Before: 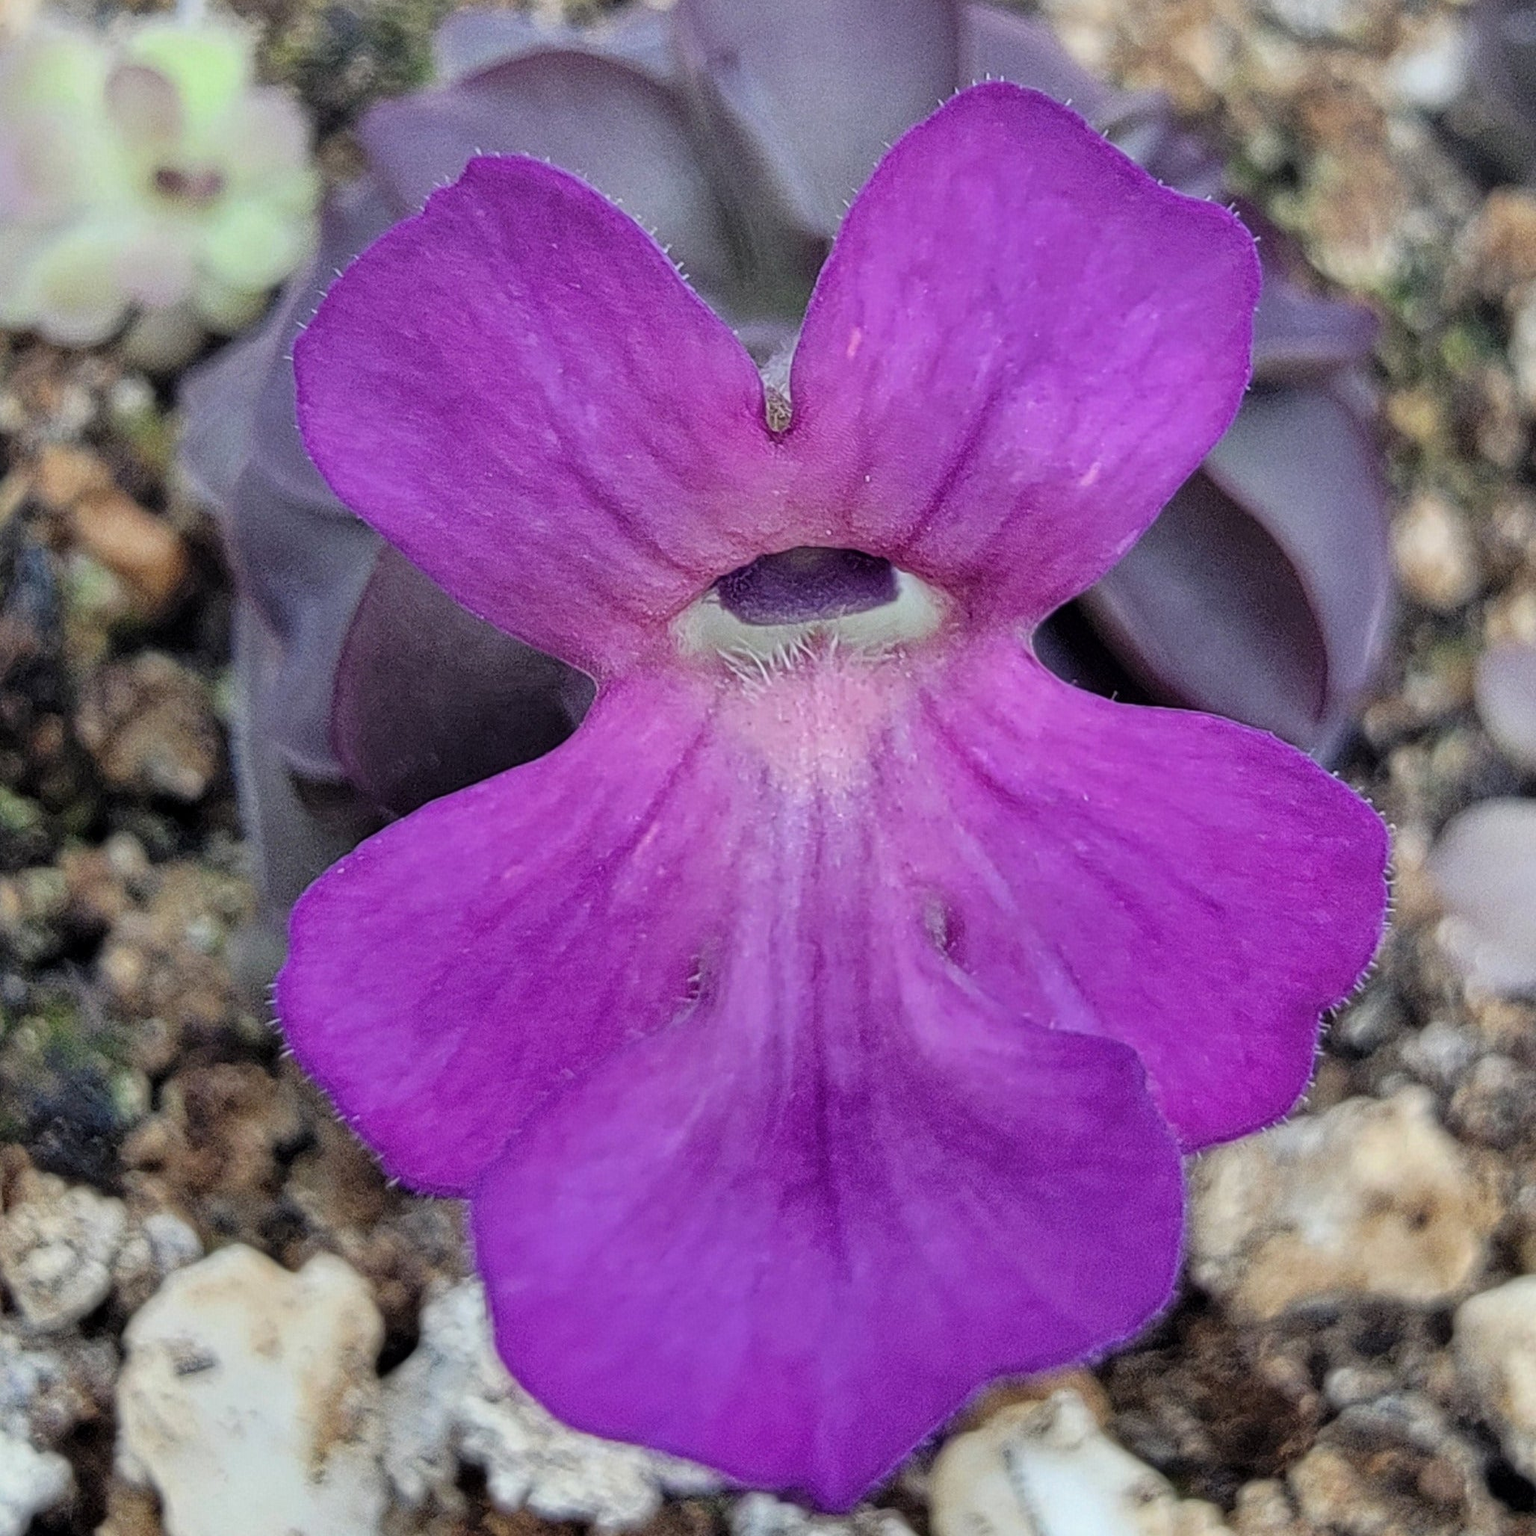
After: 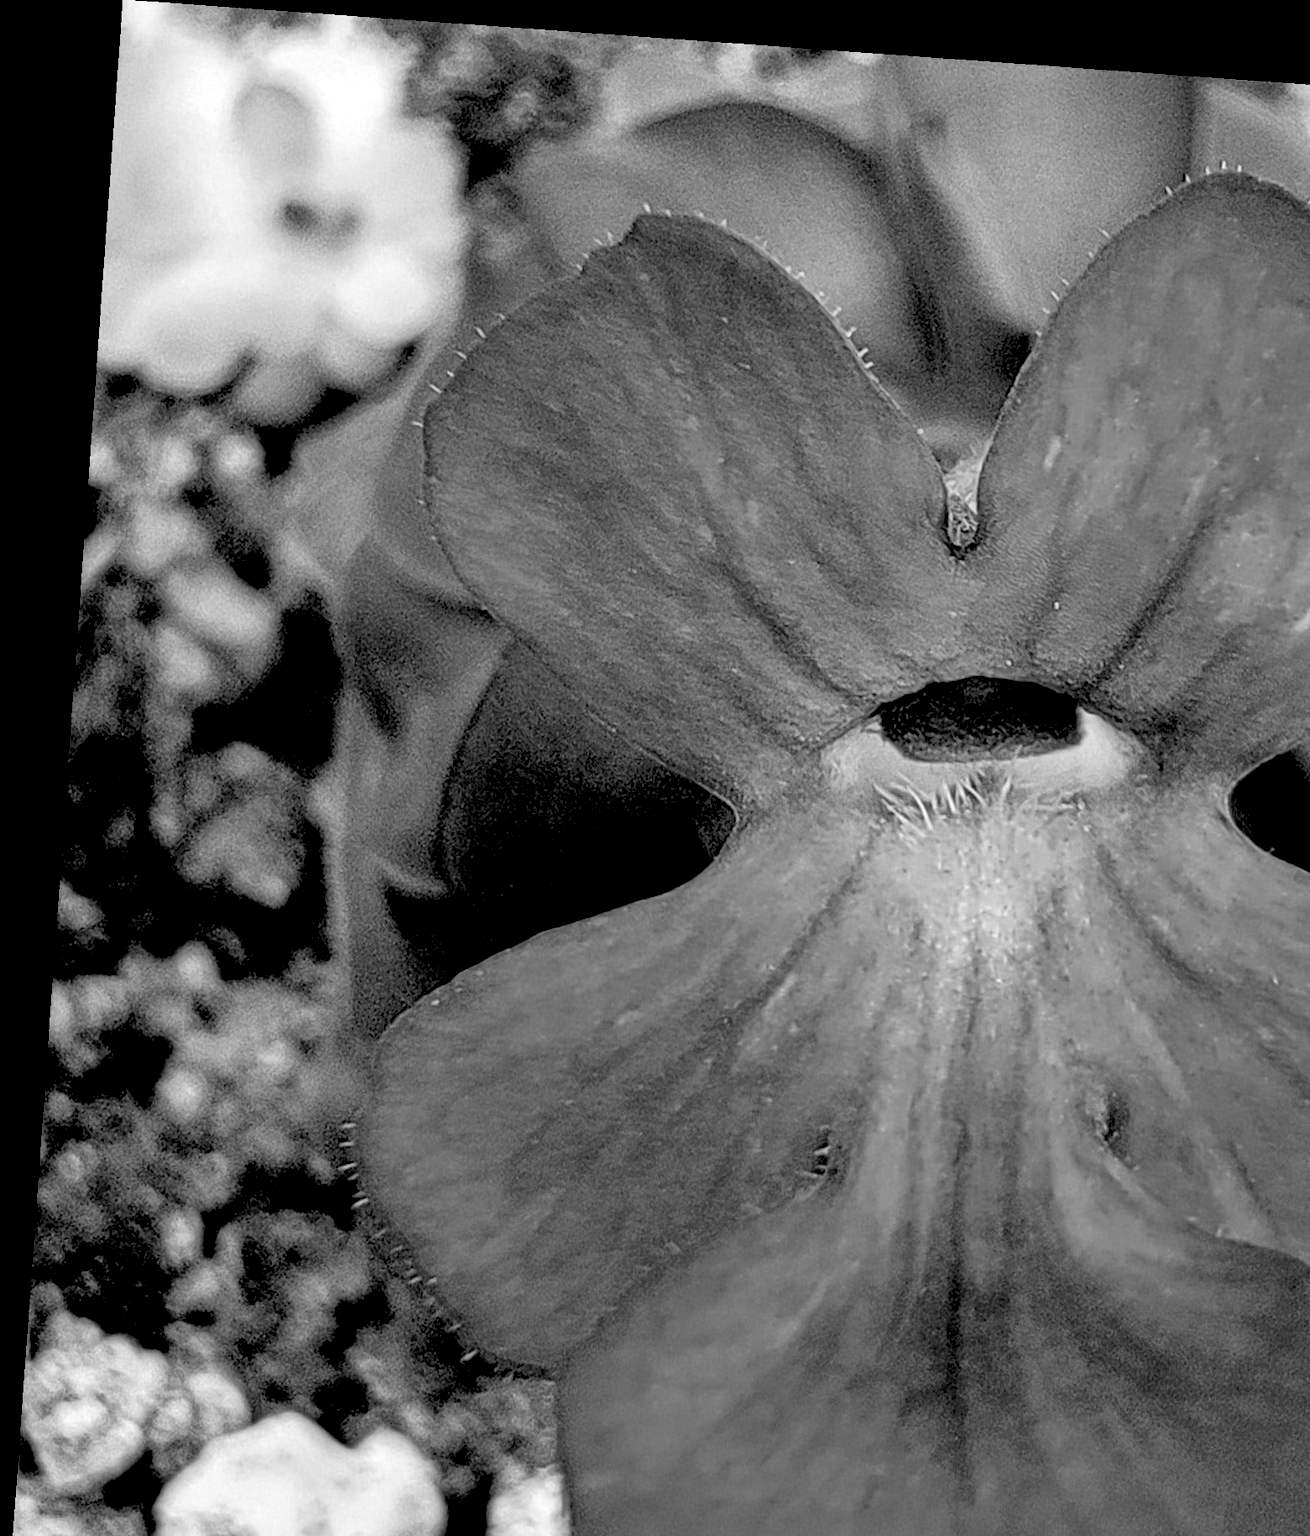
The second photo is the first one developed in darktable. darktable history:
exposure: black level correction 0.04, exposure 0.5 EV, compensate highlight preservation false
rotate and perspective: rotation 4.1°, automatic cropping off
monochrome: size 3.1
crop: right 28.885%, bottom 16.626%
